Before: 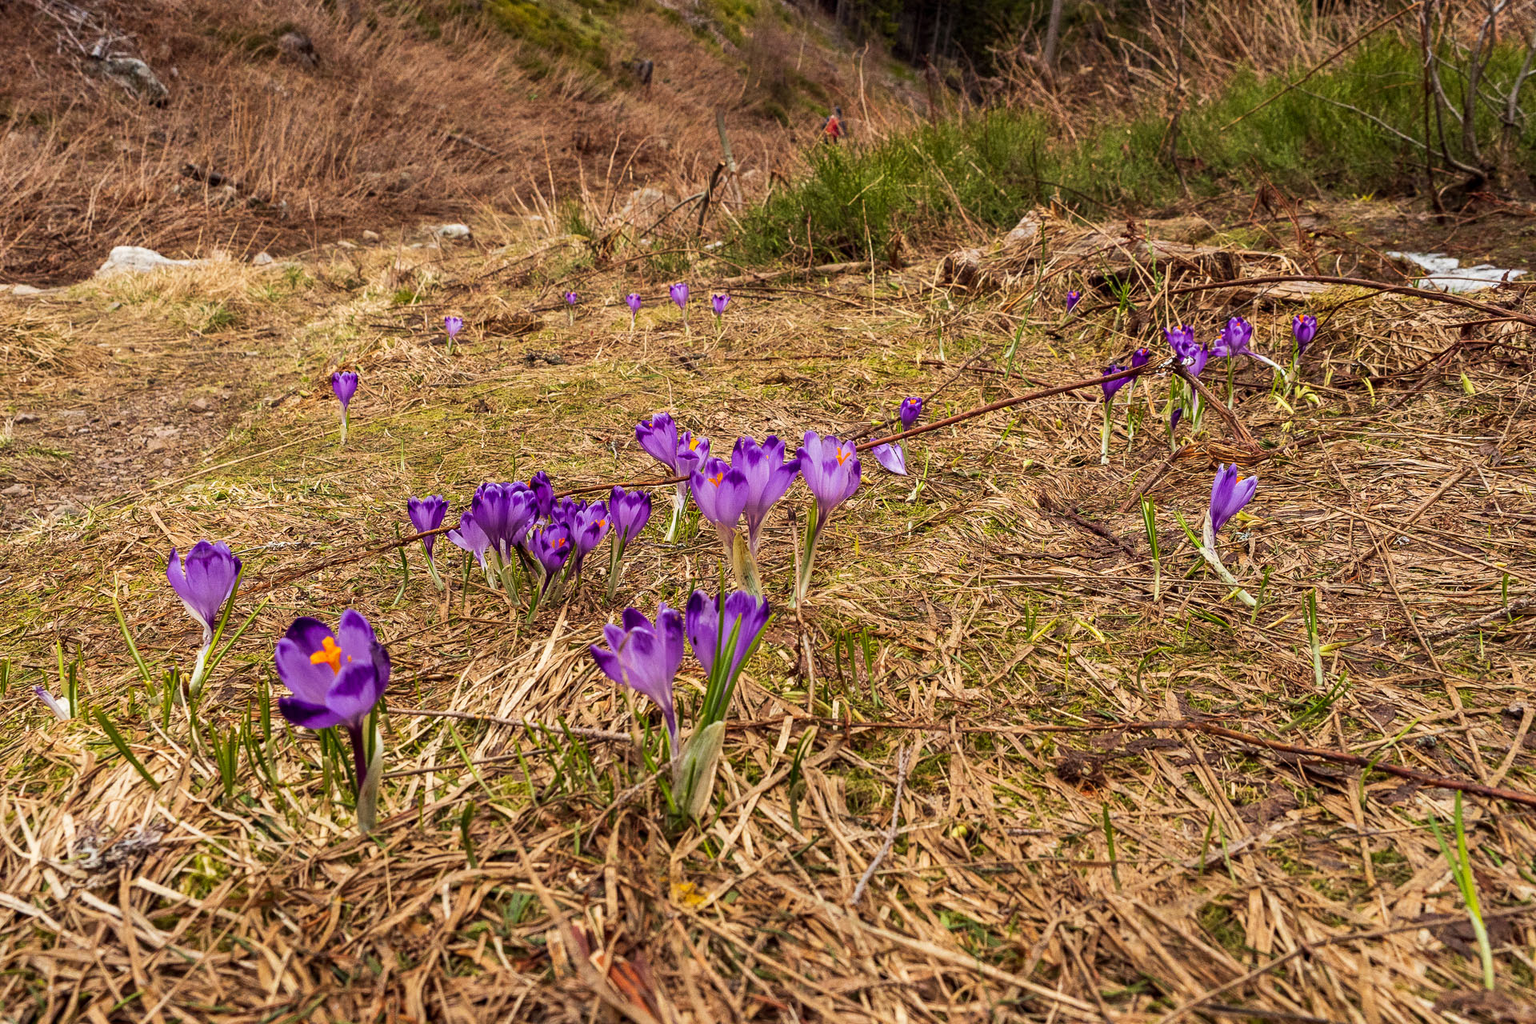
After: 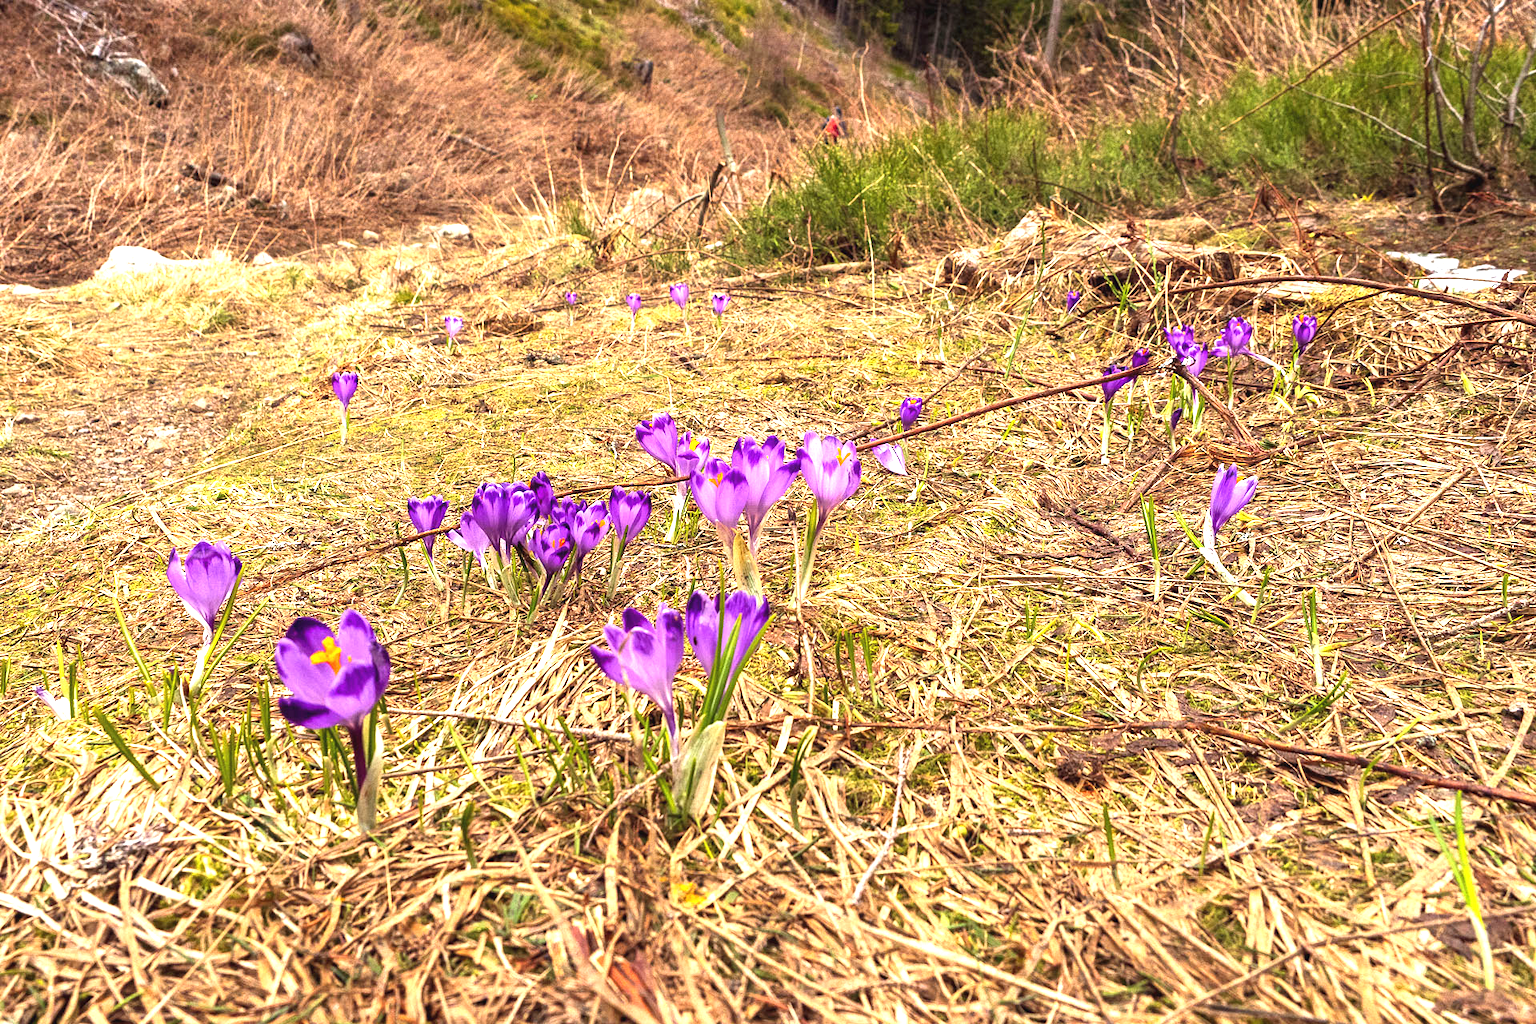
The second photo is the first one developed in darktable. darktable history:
exposure: black level correction -0.002, exposure 1.327 EV, compensate highlight preservation false
